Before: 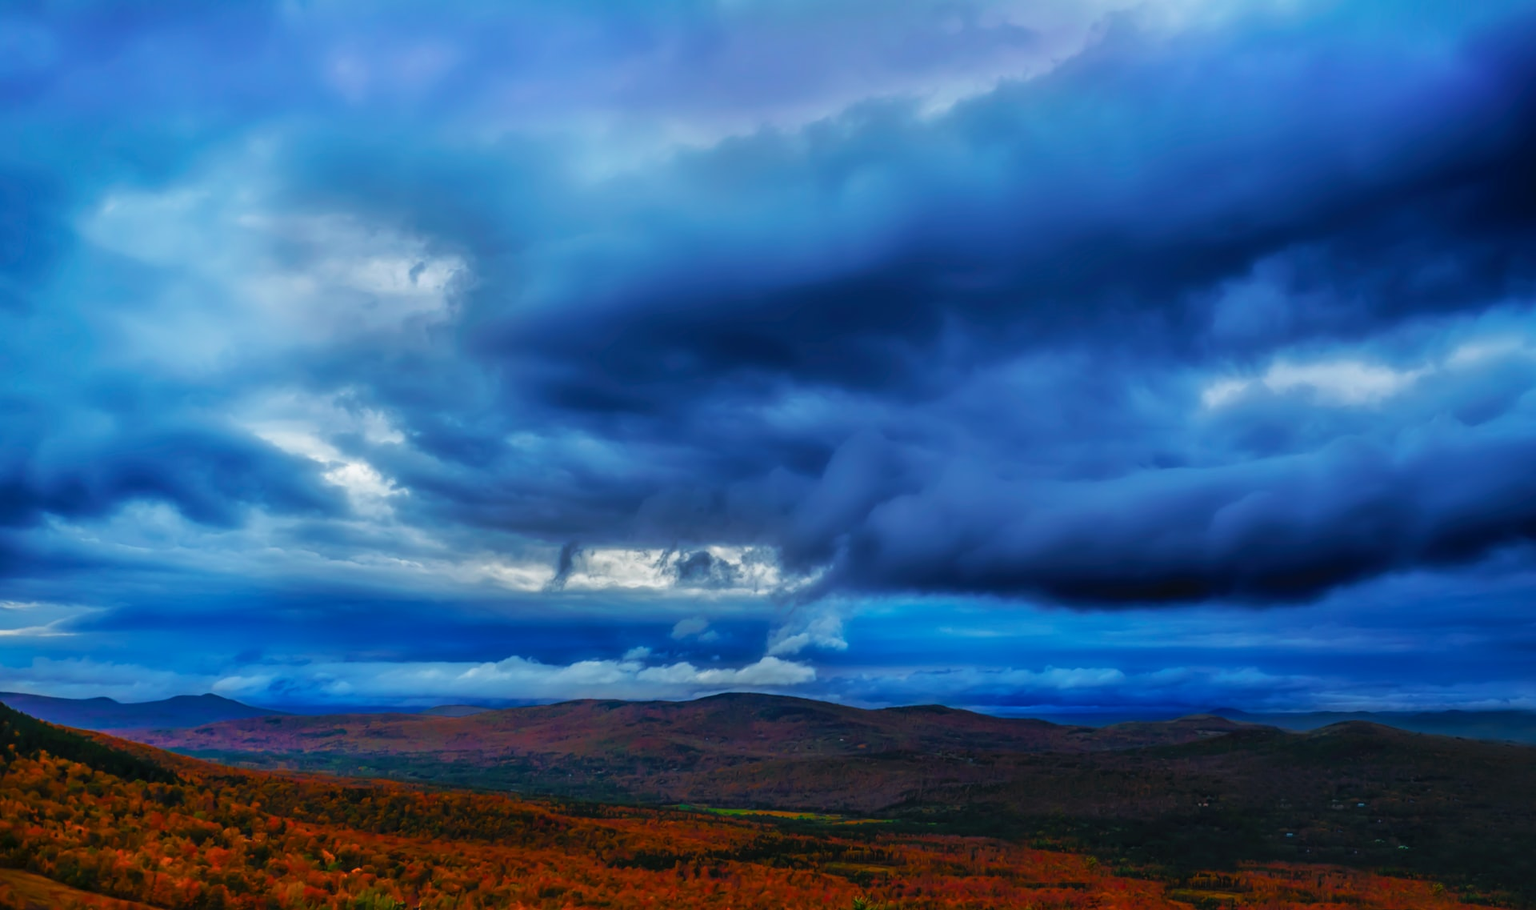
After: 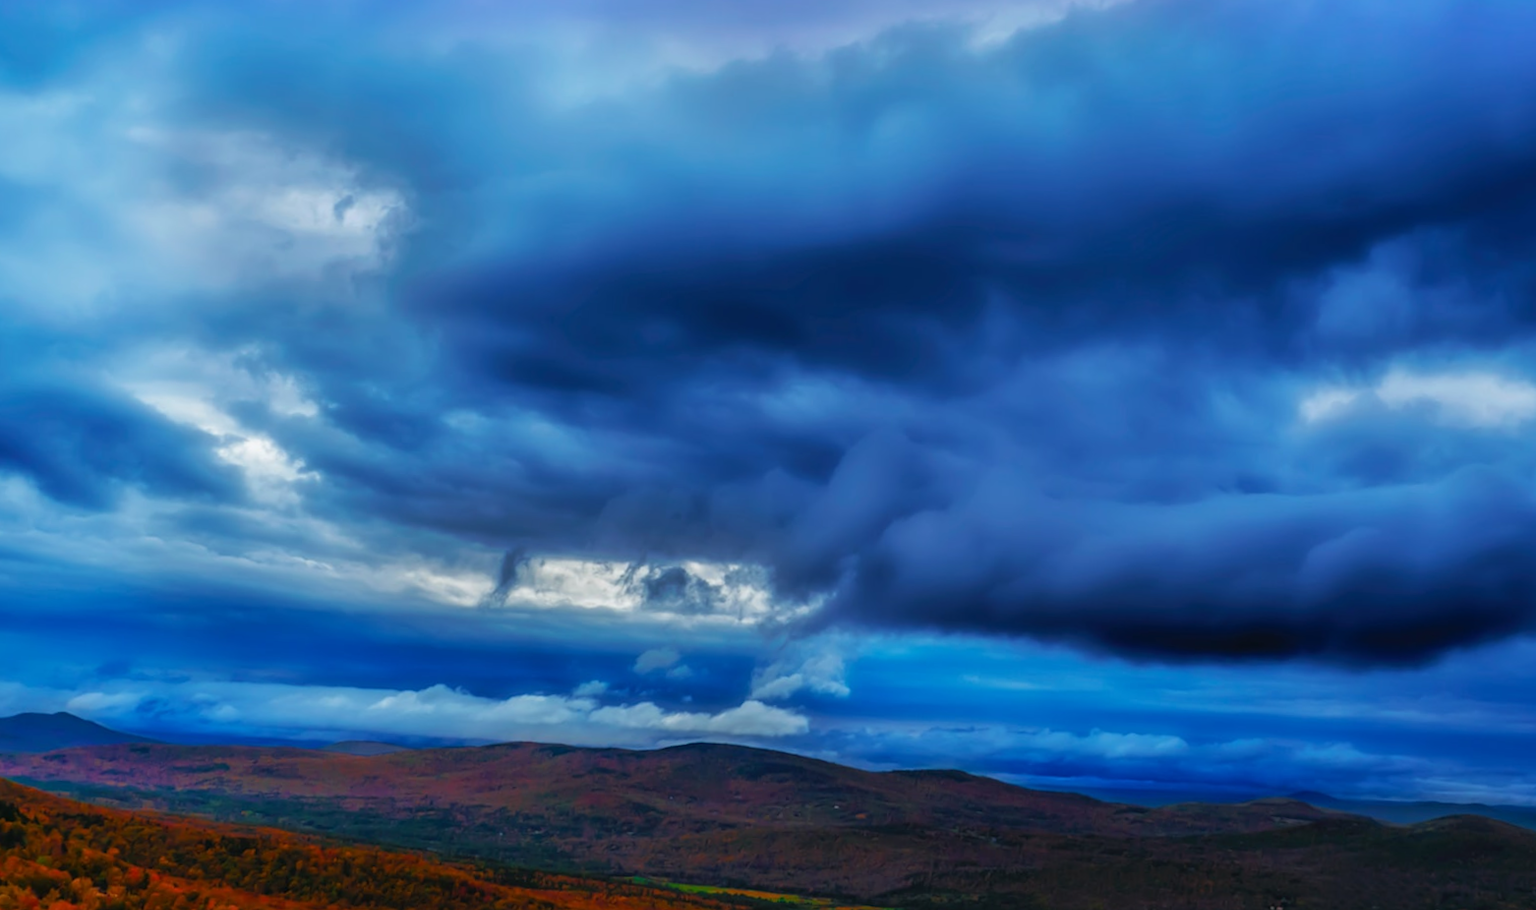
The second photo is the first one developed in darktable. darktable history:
crop and rotate: angle -3.27°, left 5.211%, top 5.211%, right 4.607%, bottom 4.607%
rotate and perspective: rotation -0.45°, automatic cropping original format, crop left 0.008, crop right 0.992, crop top 0.012, crop bottom 0.988
